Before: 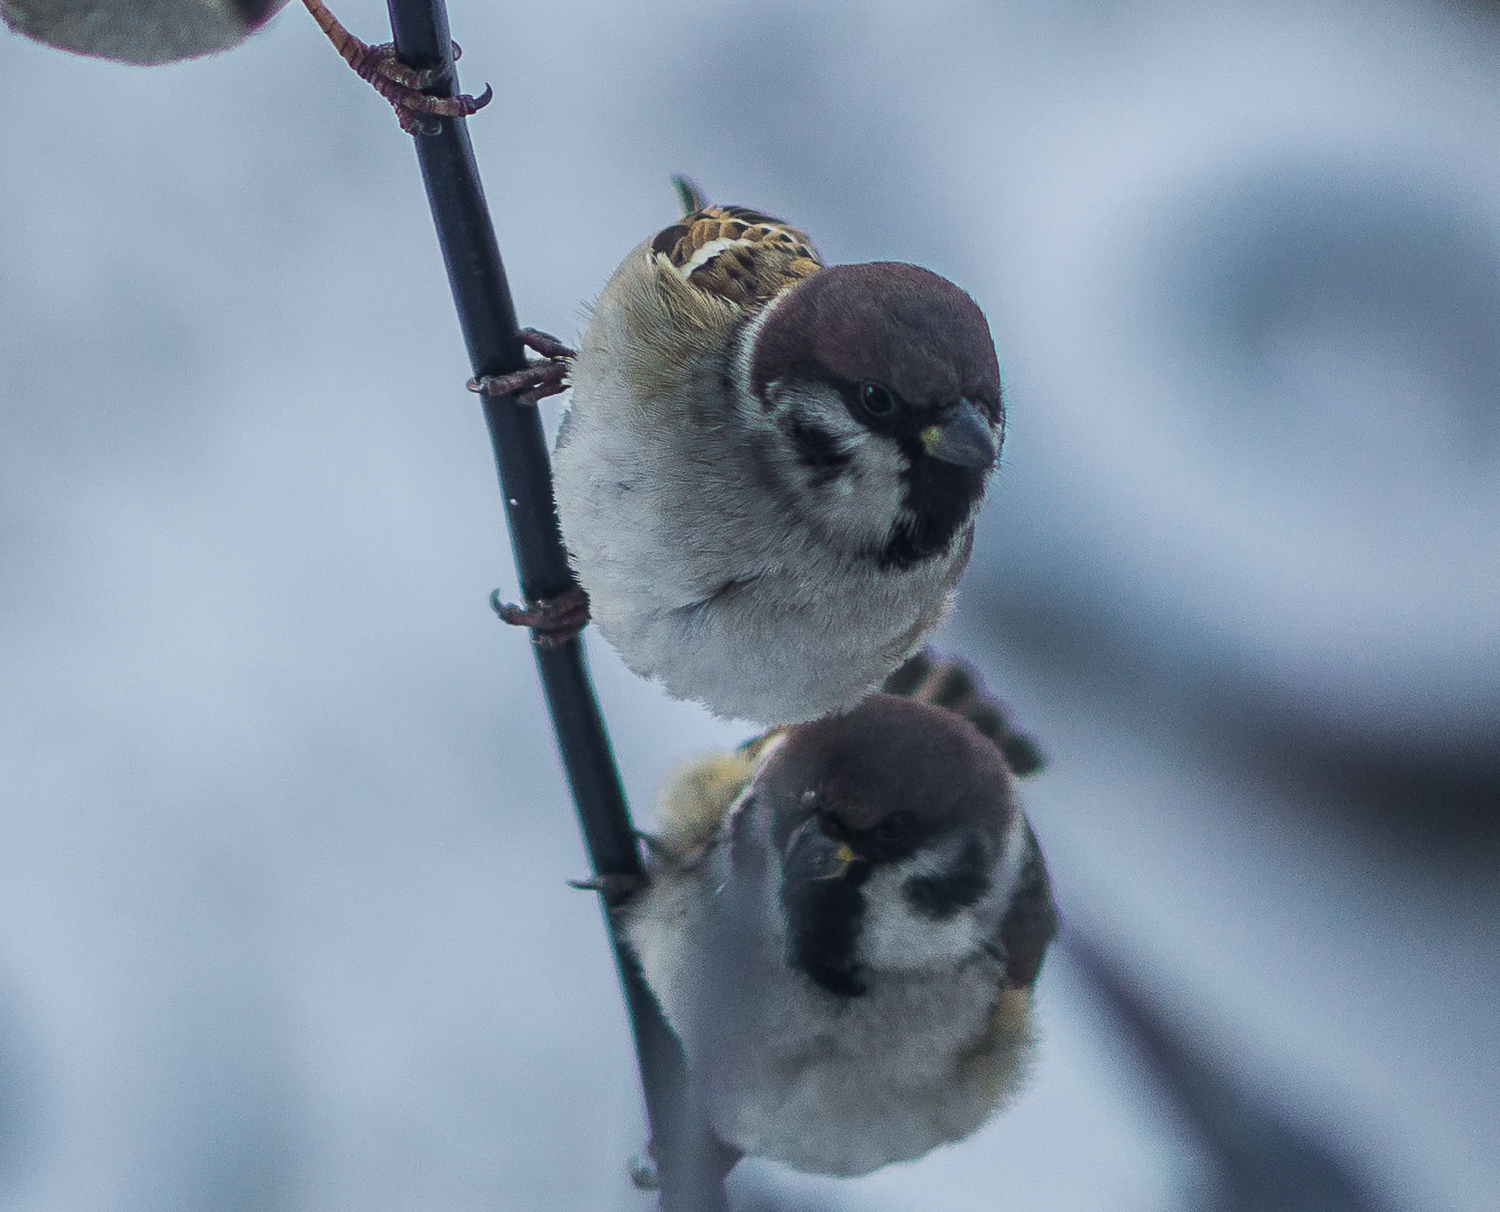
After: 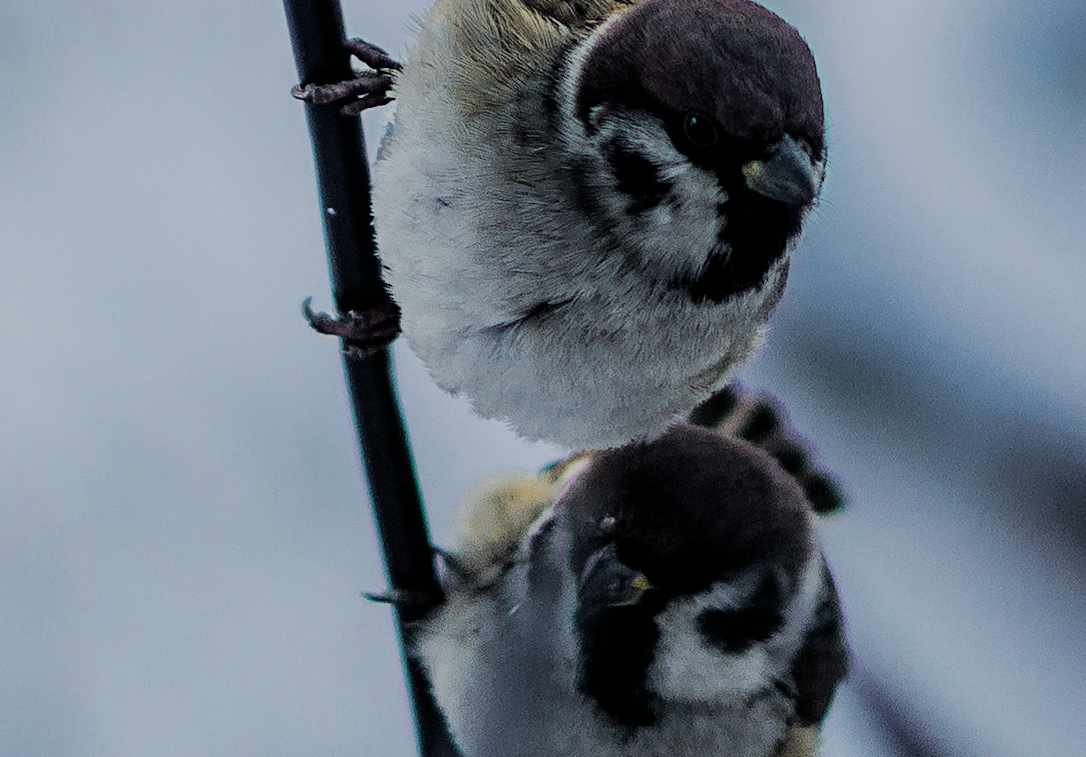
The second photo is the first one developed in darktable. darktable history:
crop and rotate: angle -3.42°, left 9.923%, top 20.99%, right 12.422%, bottom 12.014%
haze removal: compatibility mode true, adaptive false
filmic rgb: black relative exposure -4.17 EV, white relative exposure 5.11 EV, hardness 2.04, contrast 1.18
